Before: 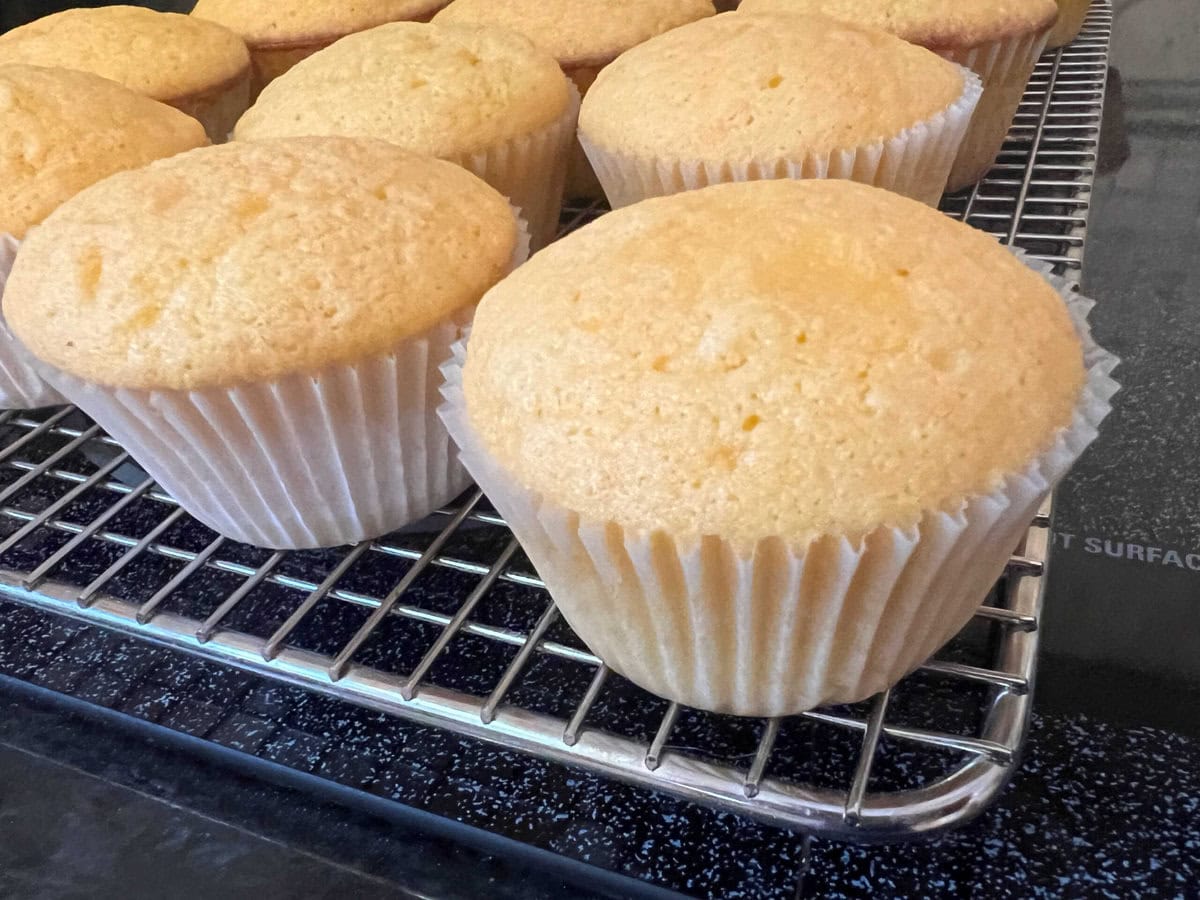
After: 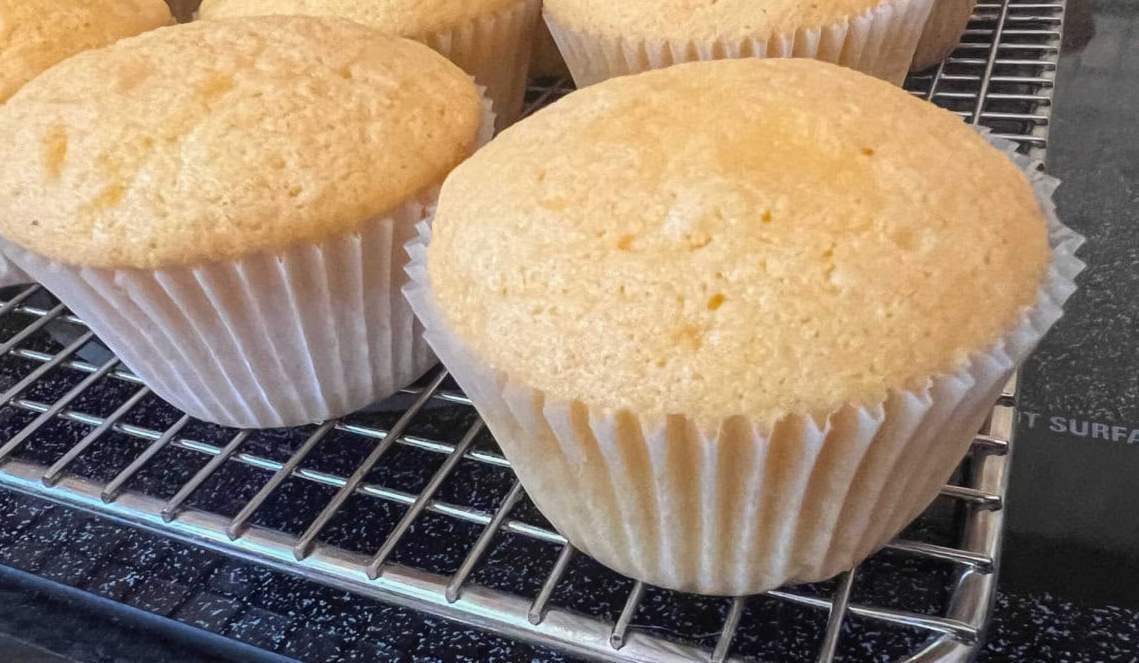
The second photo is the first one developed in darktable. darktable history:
crop and rotate: left 2.976%, top 13.538%, right 2.057%, bottom 12.712%
local contrast: detail 109%
